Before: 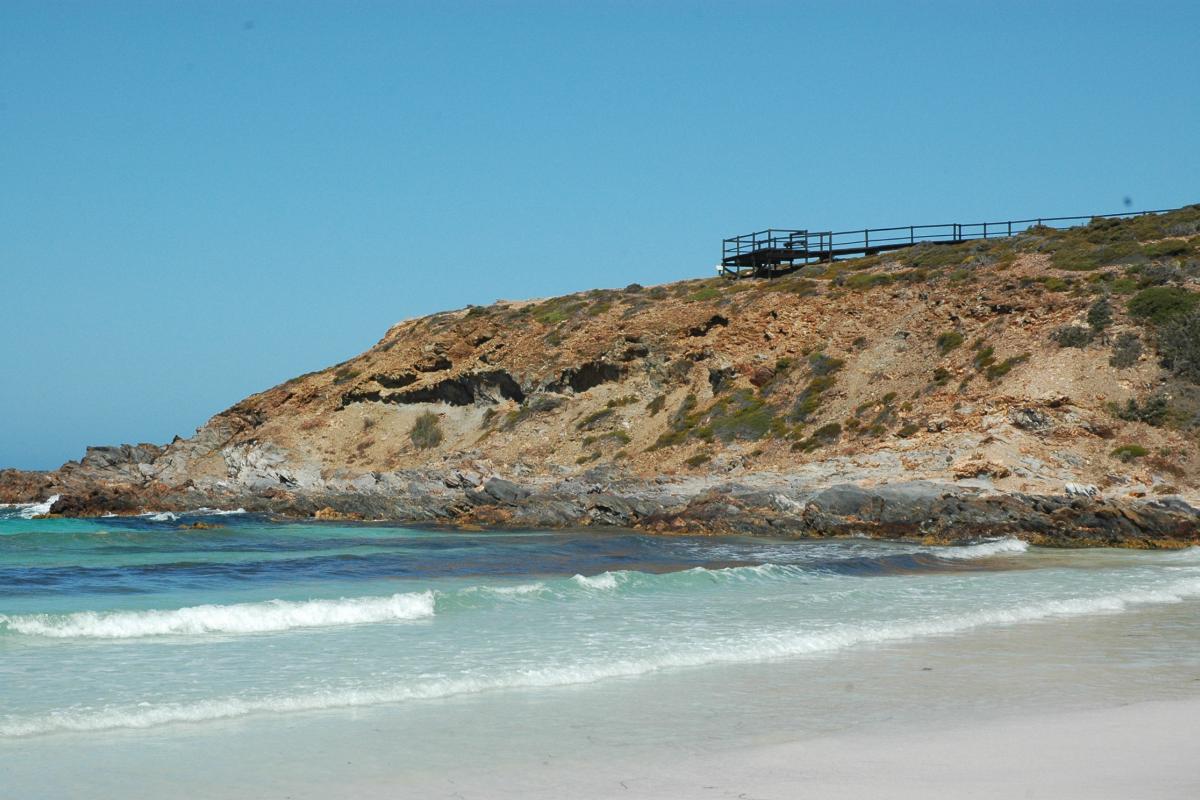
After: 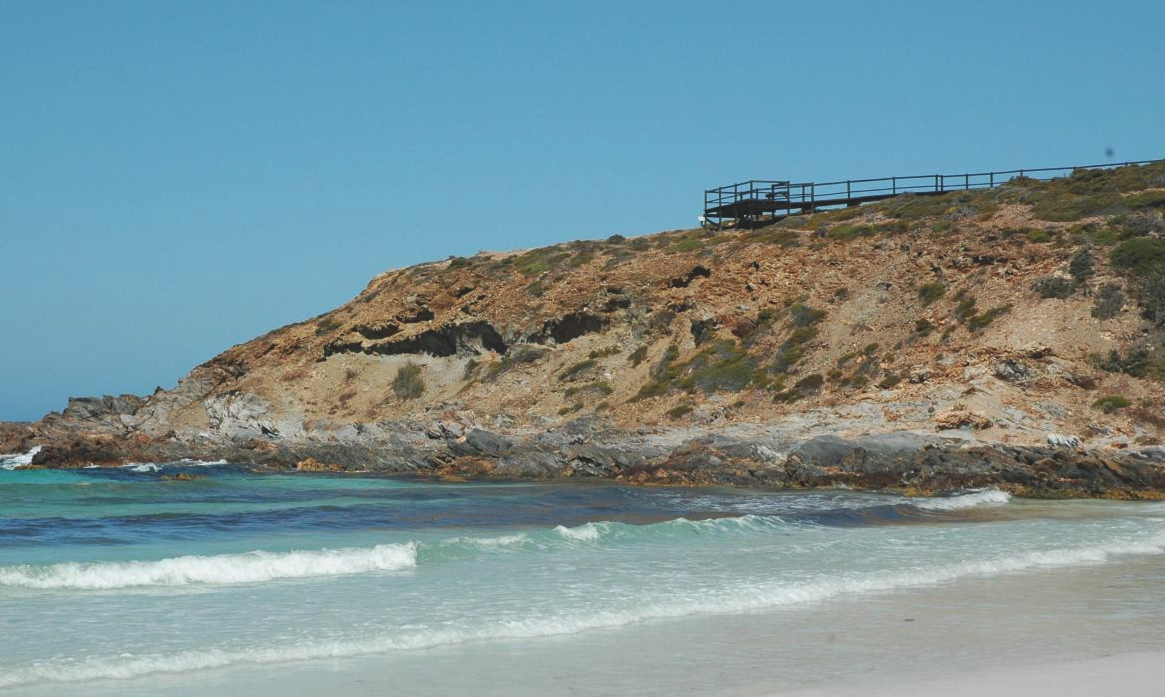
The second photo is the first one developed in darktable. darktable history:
exposure: black level correction -0.014, exposure -0.193 EV, compensate highlight preservation false
crop: left 1.507%, top 6.147%, right 1.379%, bottom 6.637%
